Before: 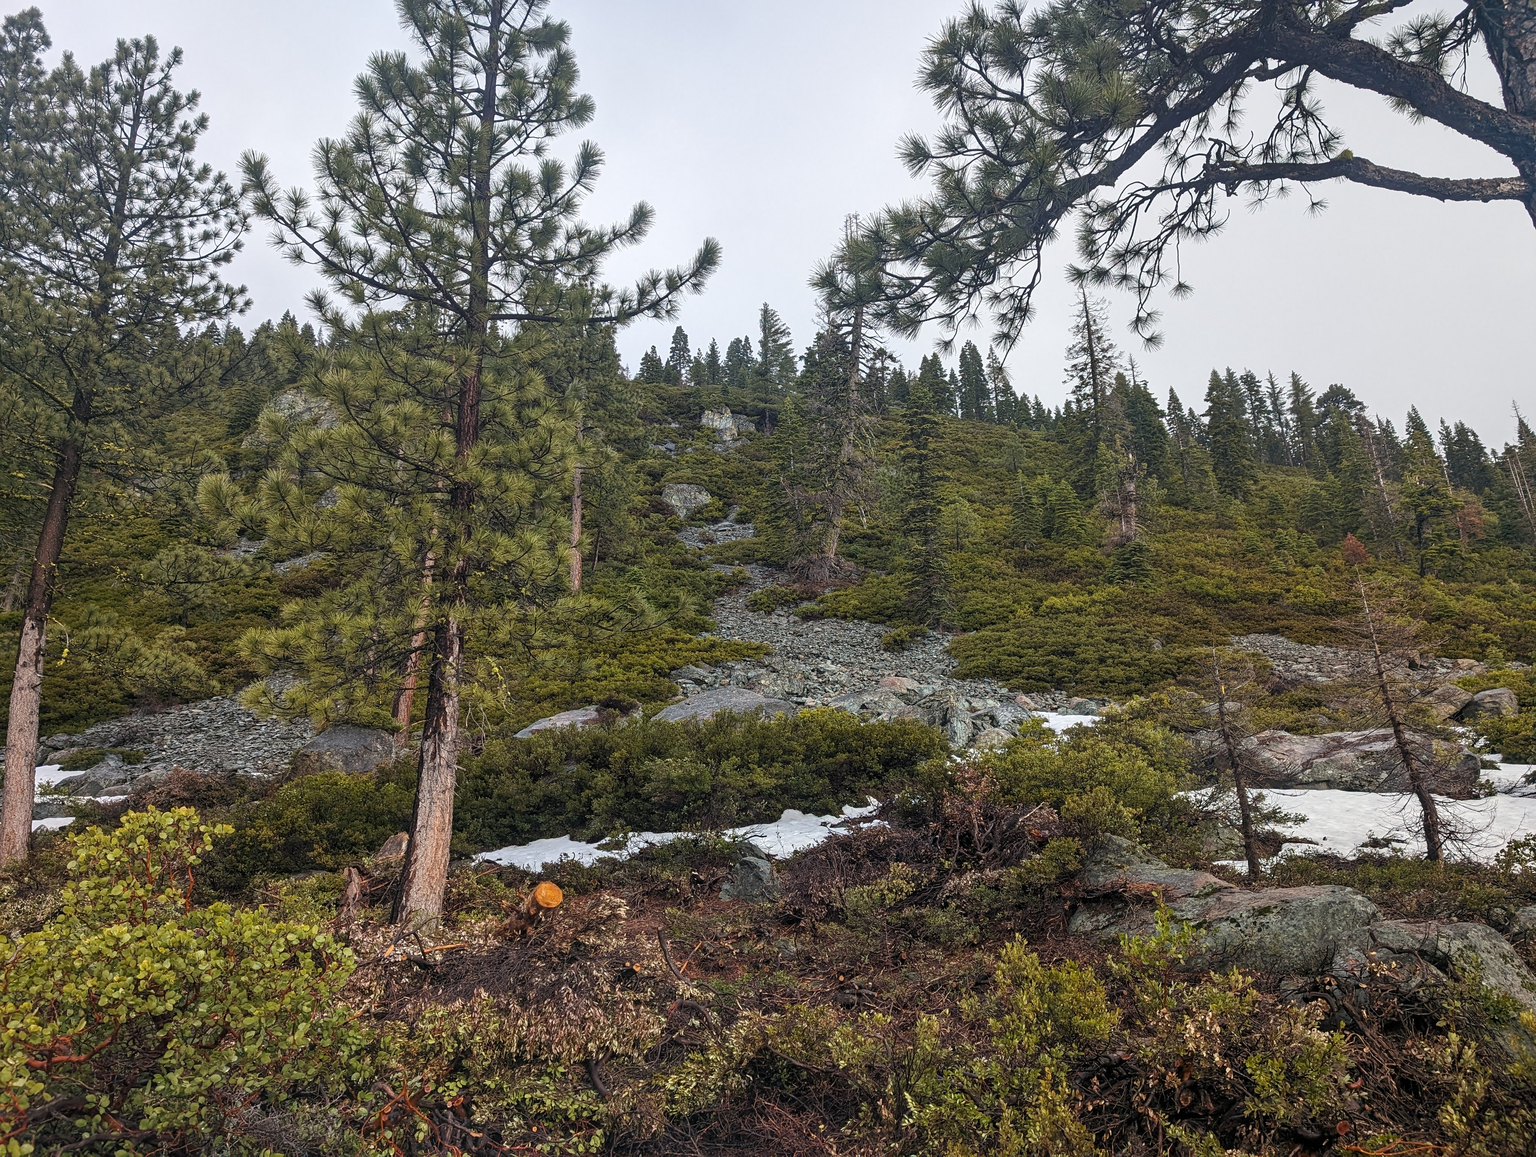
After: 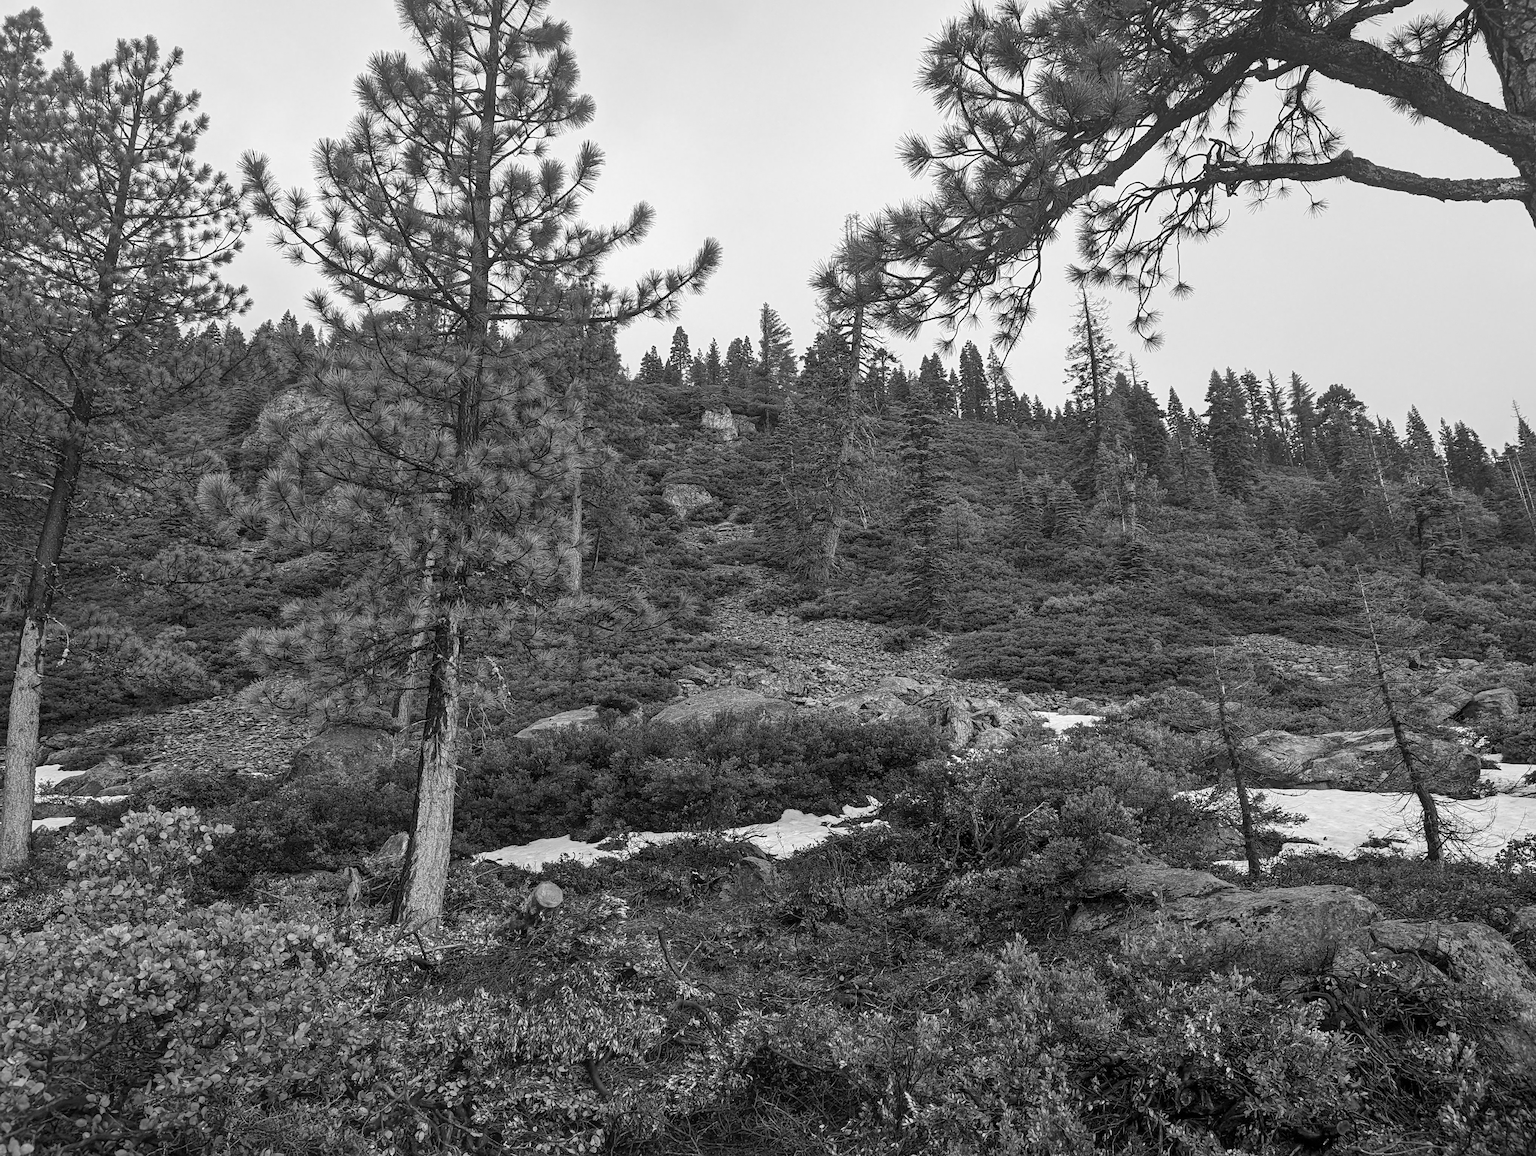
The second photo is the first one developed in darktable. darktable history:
color correction: highlights a* 15.46, highlights b* -20.56
monochrome: on, module defaults
